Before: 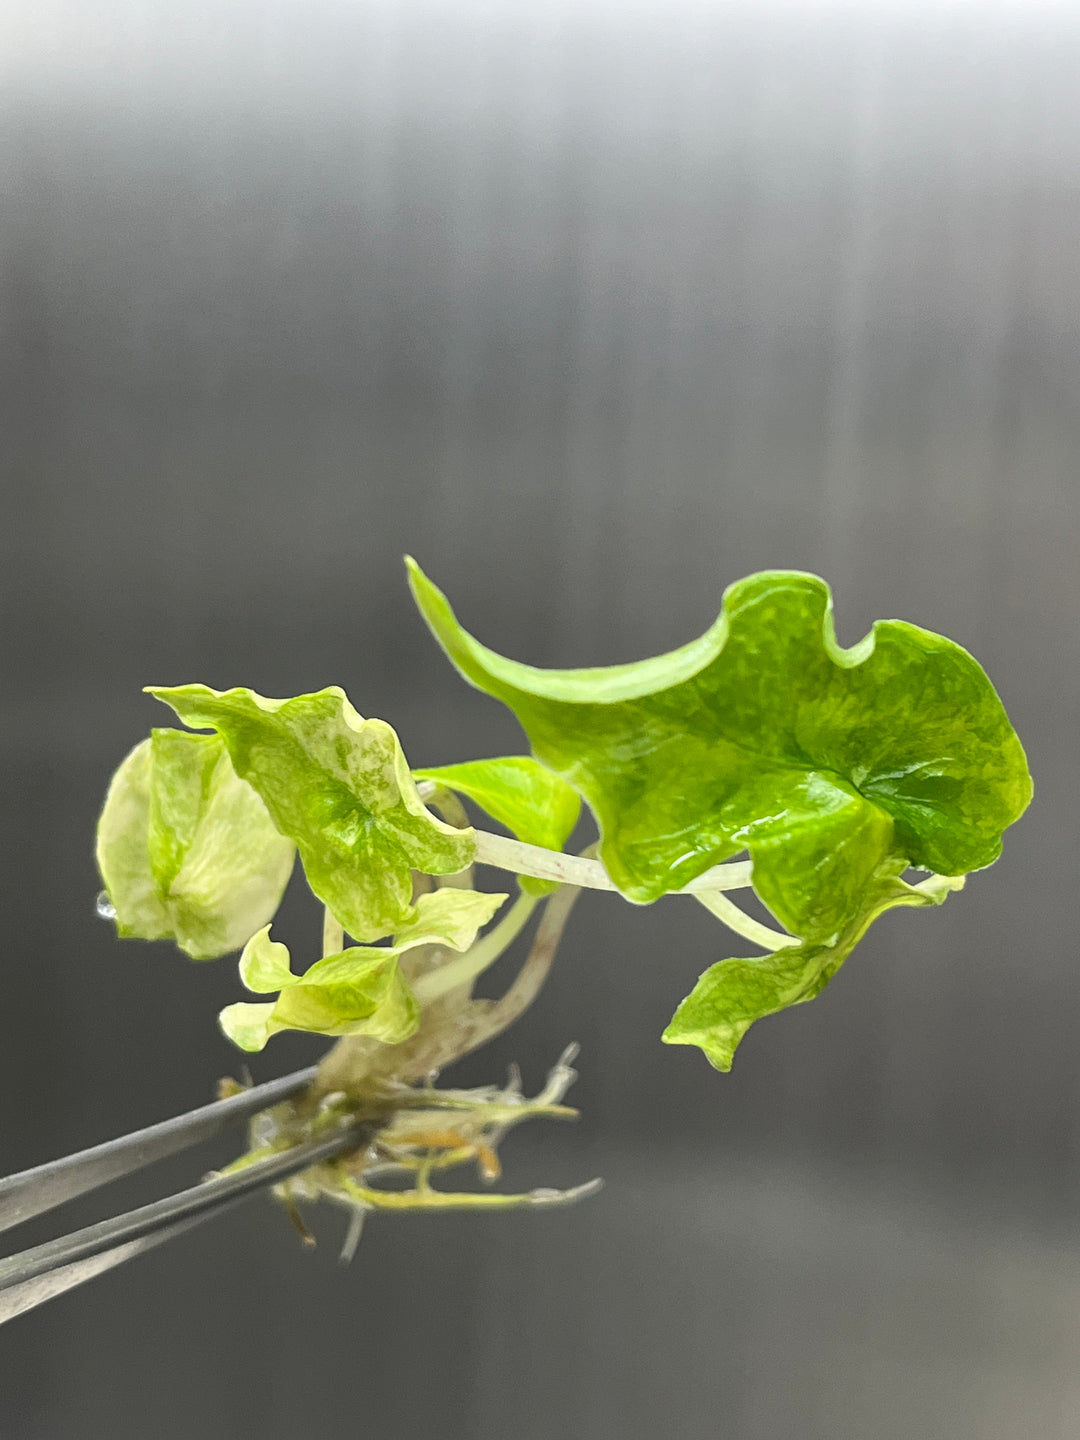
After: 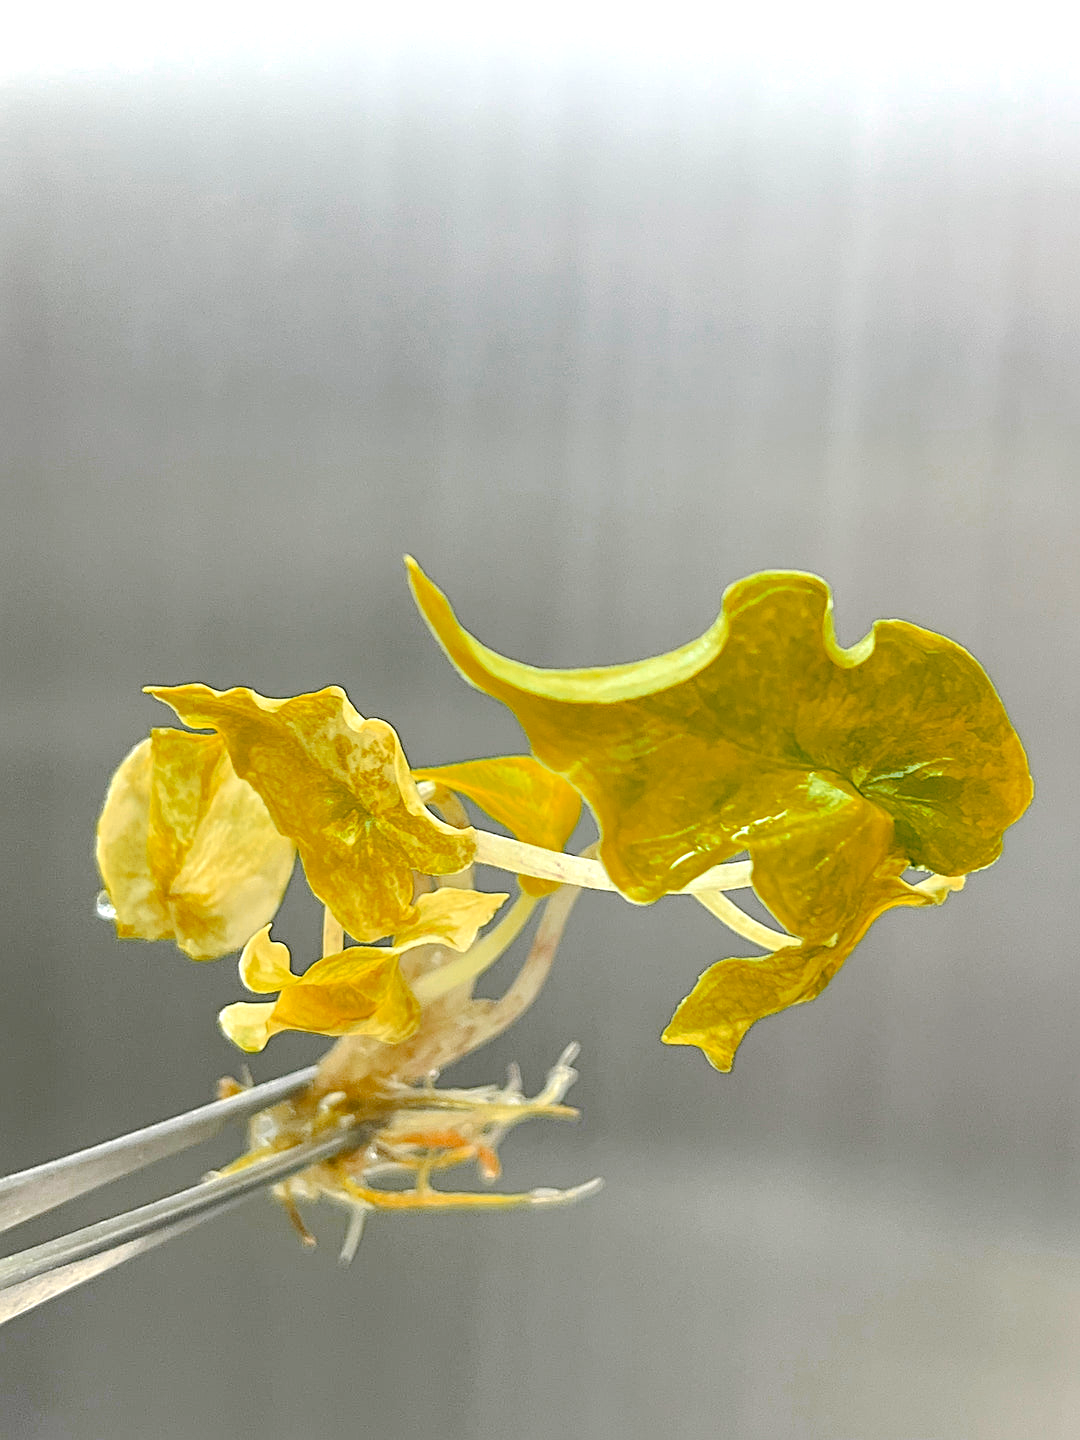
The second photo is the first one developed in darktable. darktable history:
base curve: curves: ch0 [(0, 0) (0.158, 0.273) (0.879, 0.895) (1, 1)], preserve colors none
color zones: curves: ch0 [(0.473, 0.374) (0.742, 0.784)]; ch1 [(0.354, 0.737) (0.742, 0.705)]; ch2 [(0.318, 0.421) (0.758, 0.532)]
exposure: black level correction 0, exposure 0.704 EV, compensate highlight preservation false
sharpen: on, module defaults
